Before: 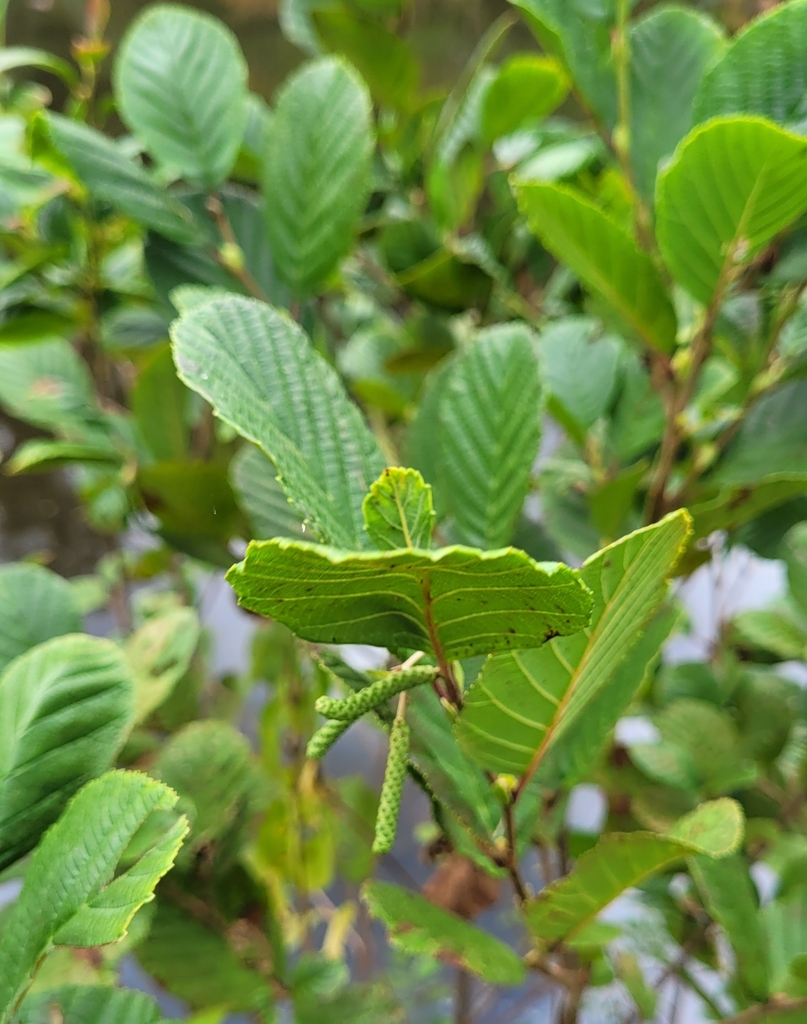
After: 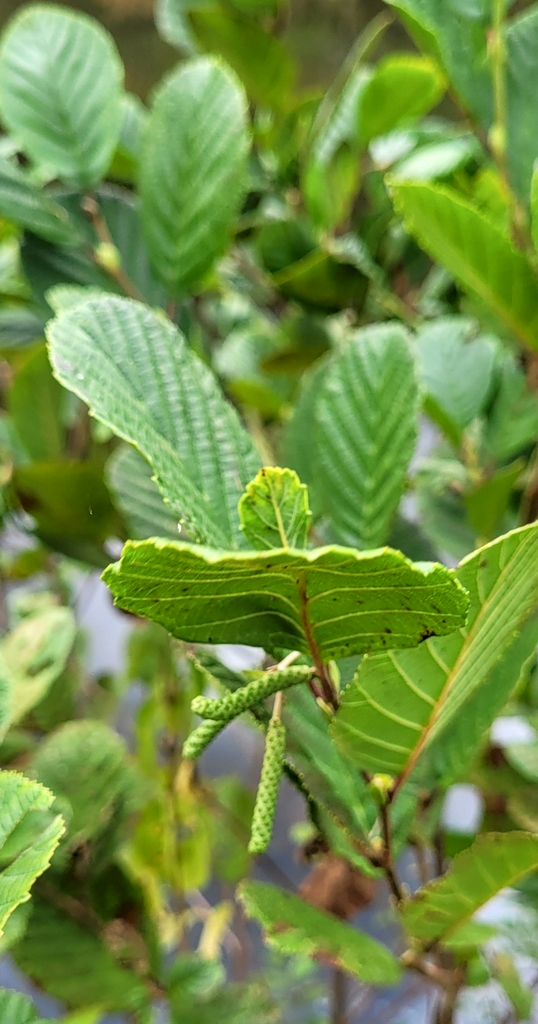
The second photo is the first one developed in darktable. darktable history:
local contrast: detail 130%
crop: left 15.397%, right 17.916%
base curve: curves: ch0 [(0, 0) (0.472, 0.508) (1, 1)], preserve colors none
